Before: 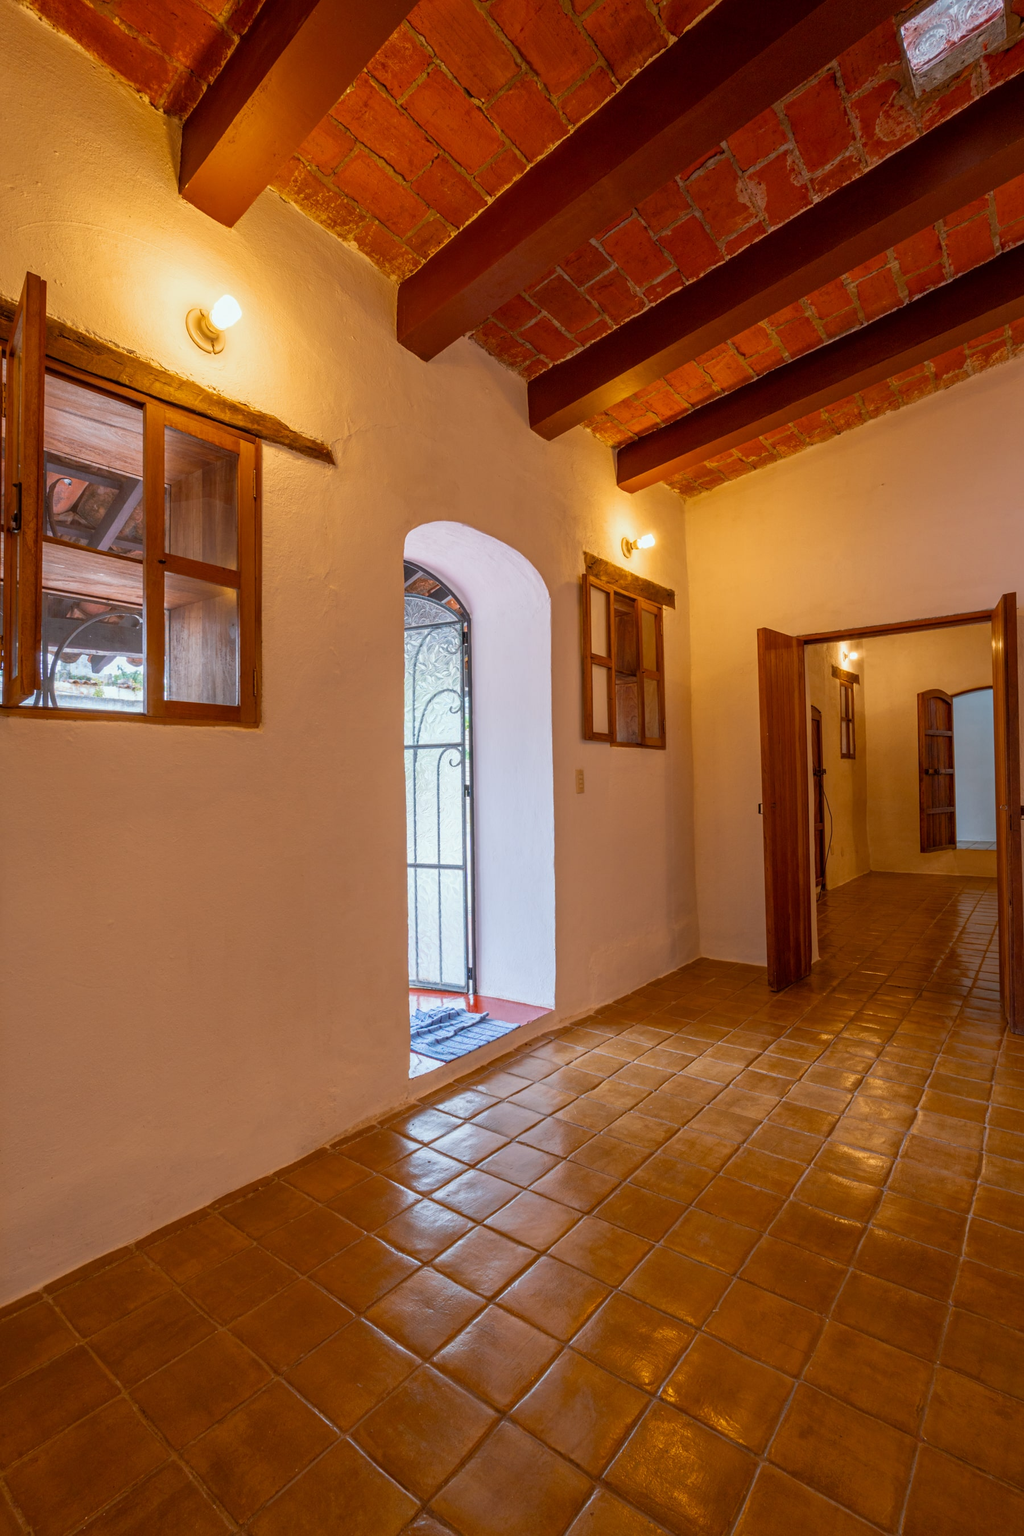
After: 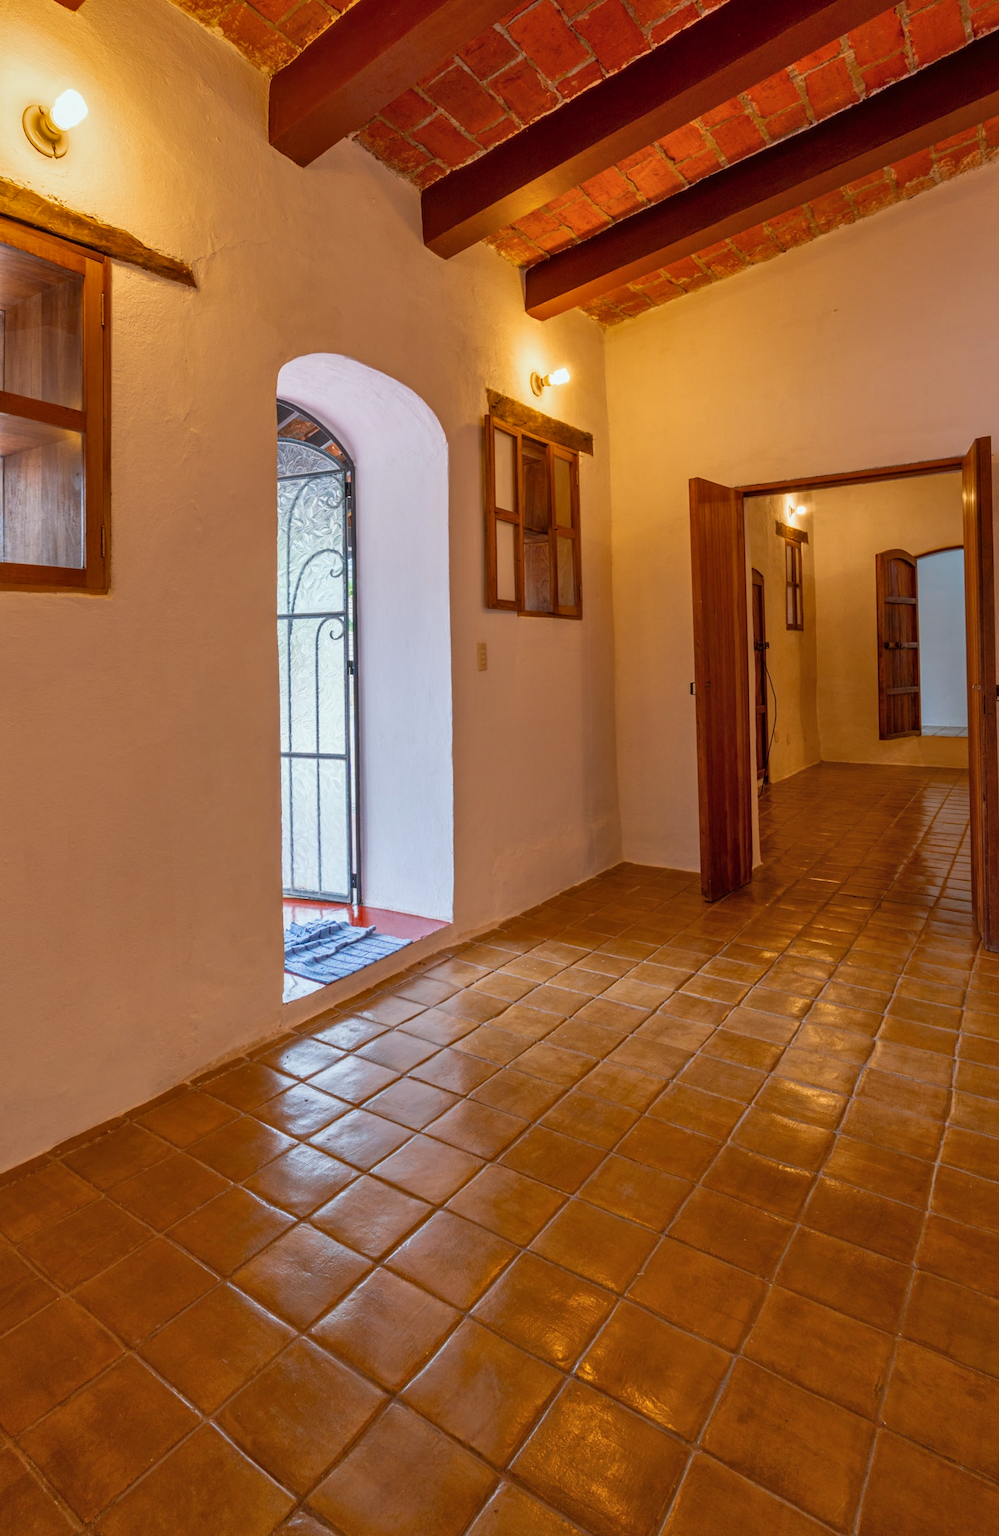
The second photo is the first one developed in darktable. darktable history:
crop: left 16.315%, top 14.246%
shadows and highlights: low approximation 0.01, soften with gaussian
